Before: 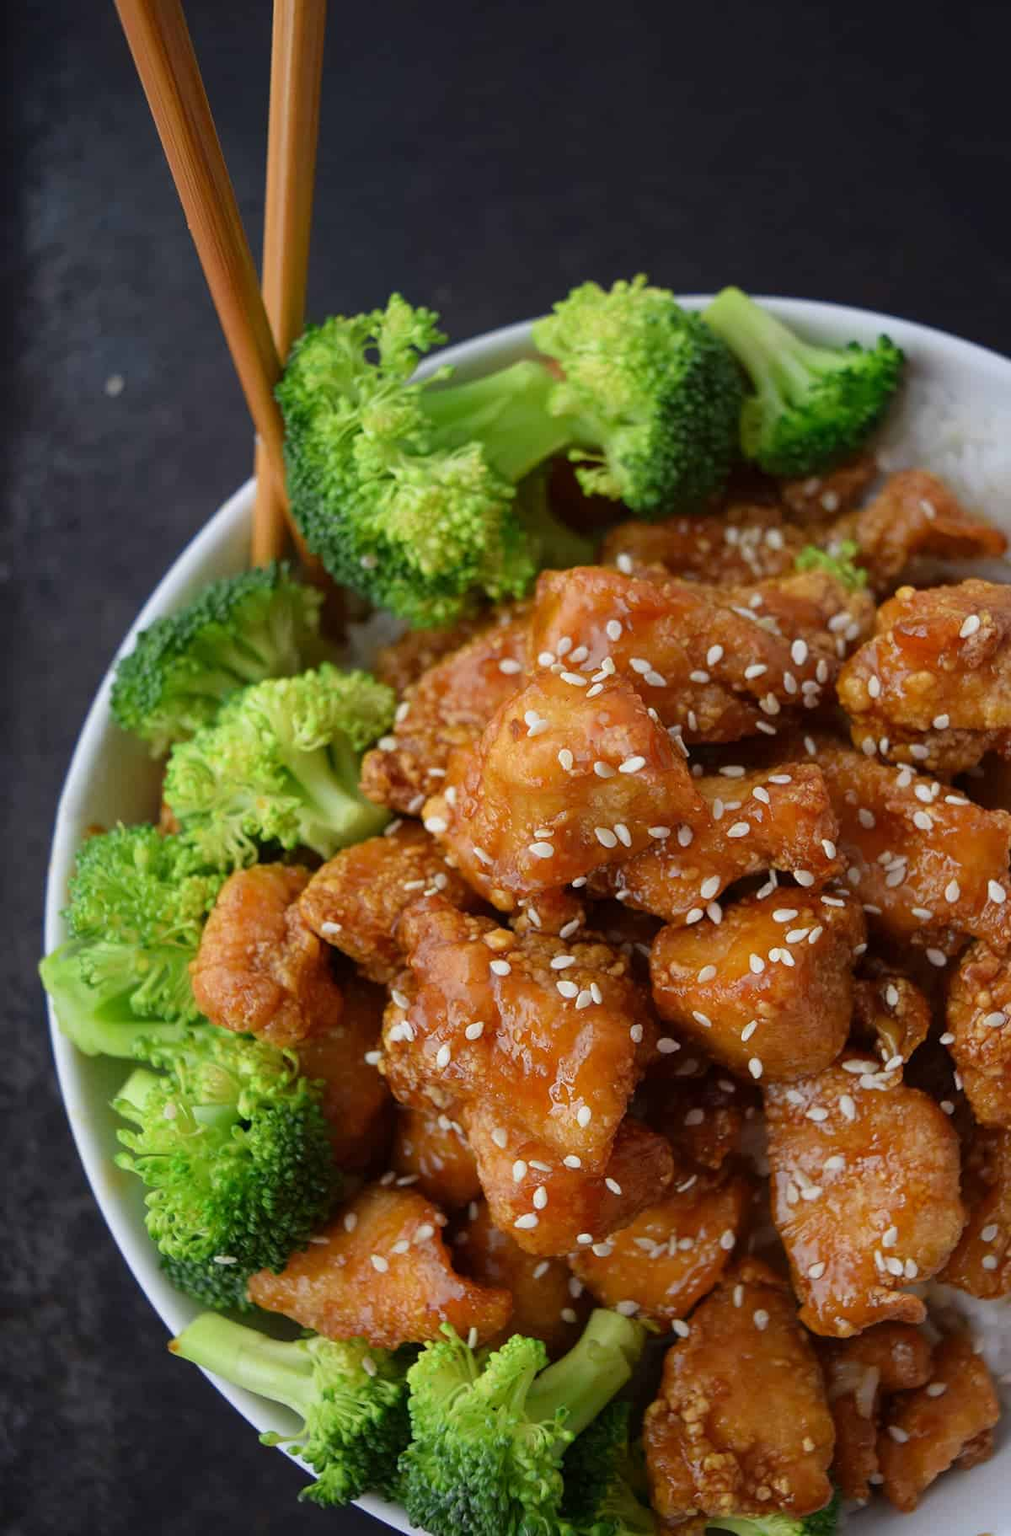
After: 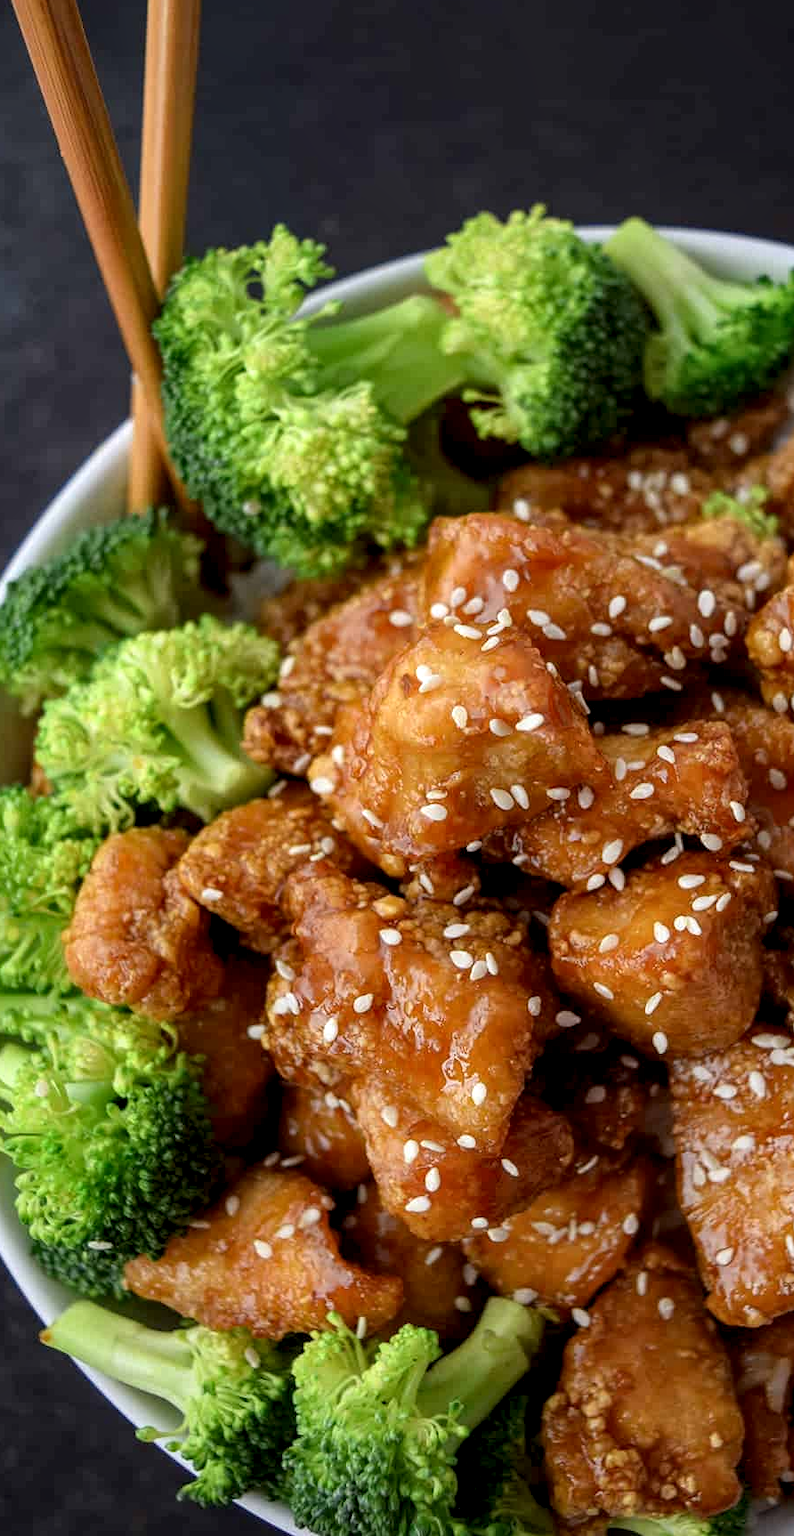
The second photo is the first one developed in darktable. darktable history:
crop and rotate: left 12.976%, top 5.307%, right 12.532%
local contrast: detail 150%
exposure: black level correction 0.001, compensate highlight preservation false
